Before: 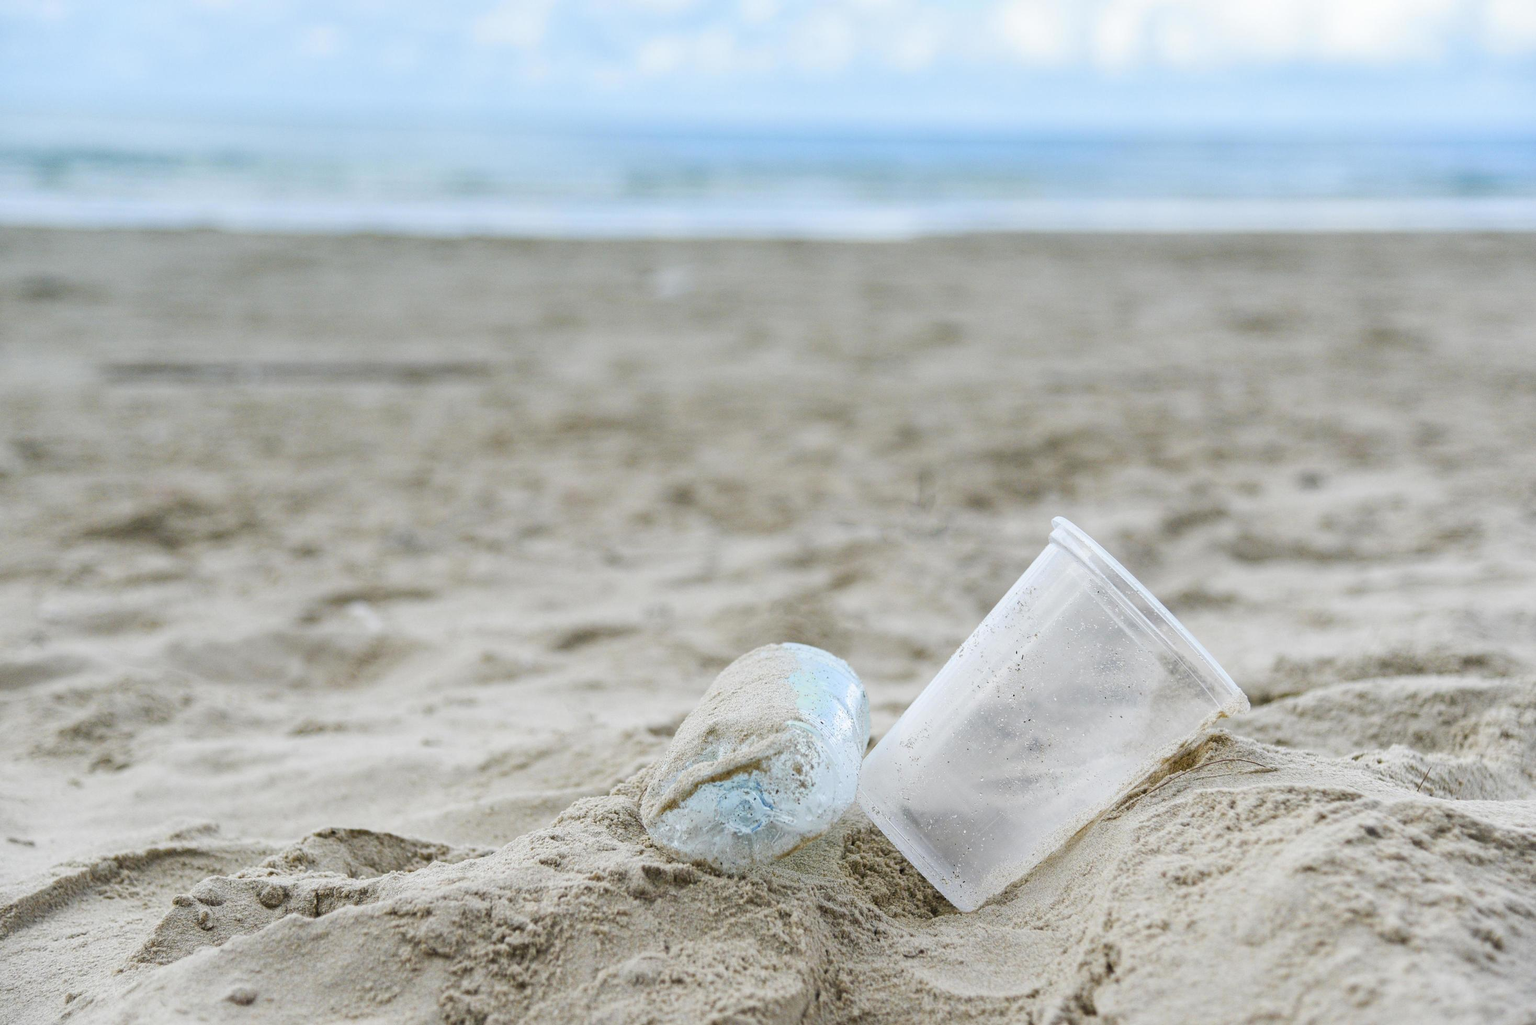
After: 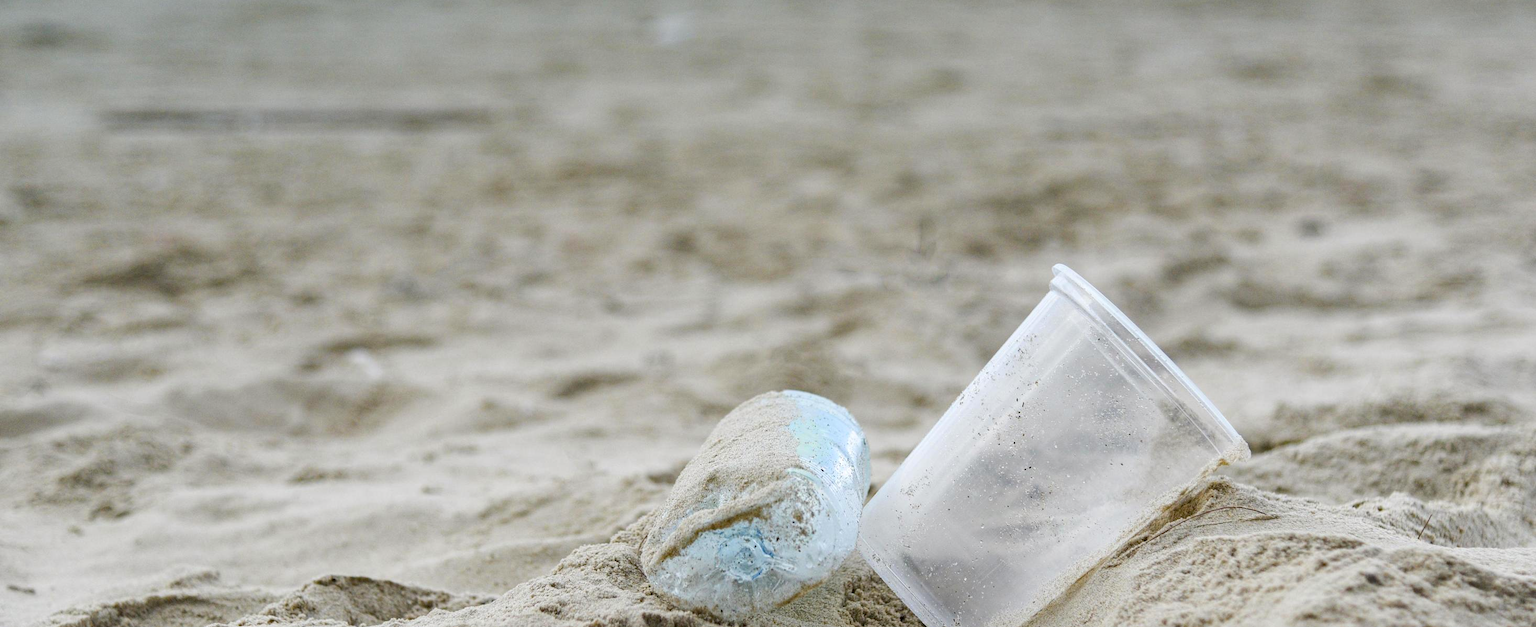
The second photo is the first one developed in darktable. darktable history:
crop and rotate: top 24.788%, bottom 14.013%
haze removal: compatibility mode true, adaptive false
